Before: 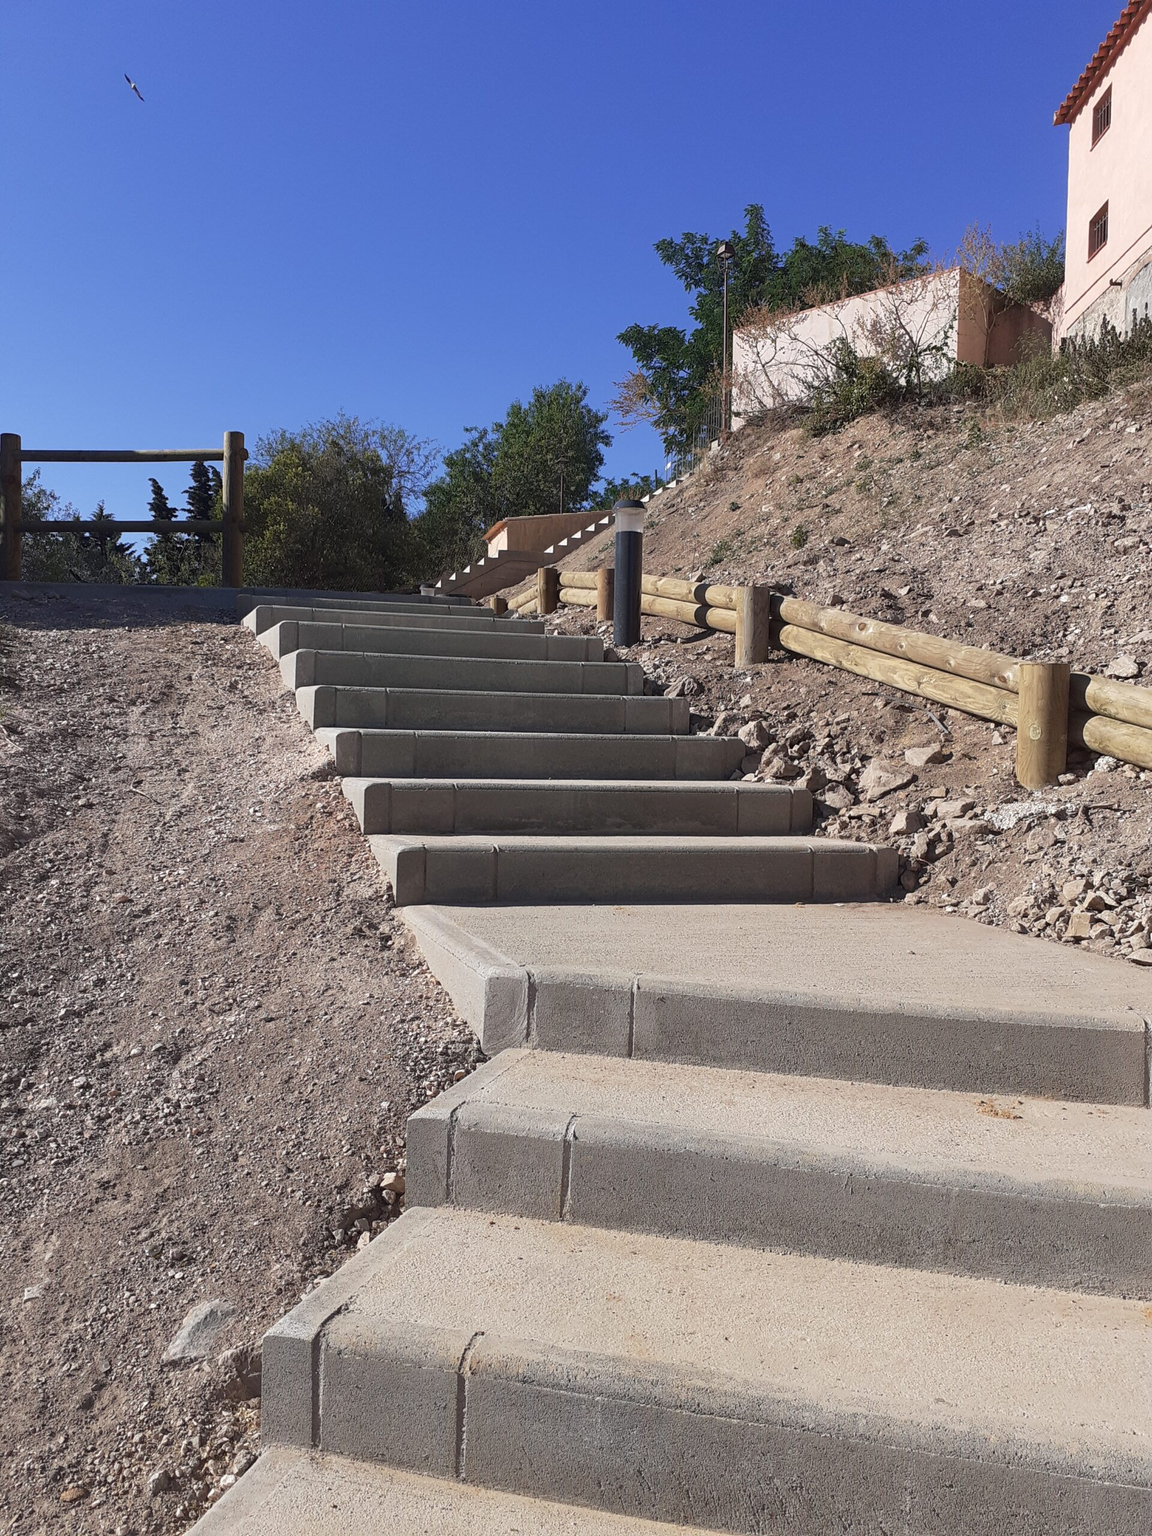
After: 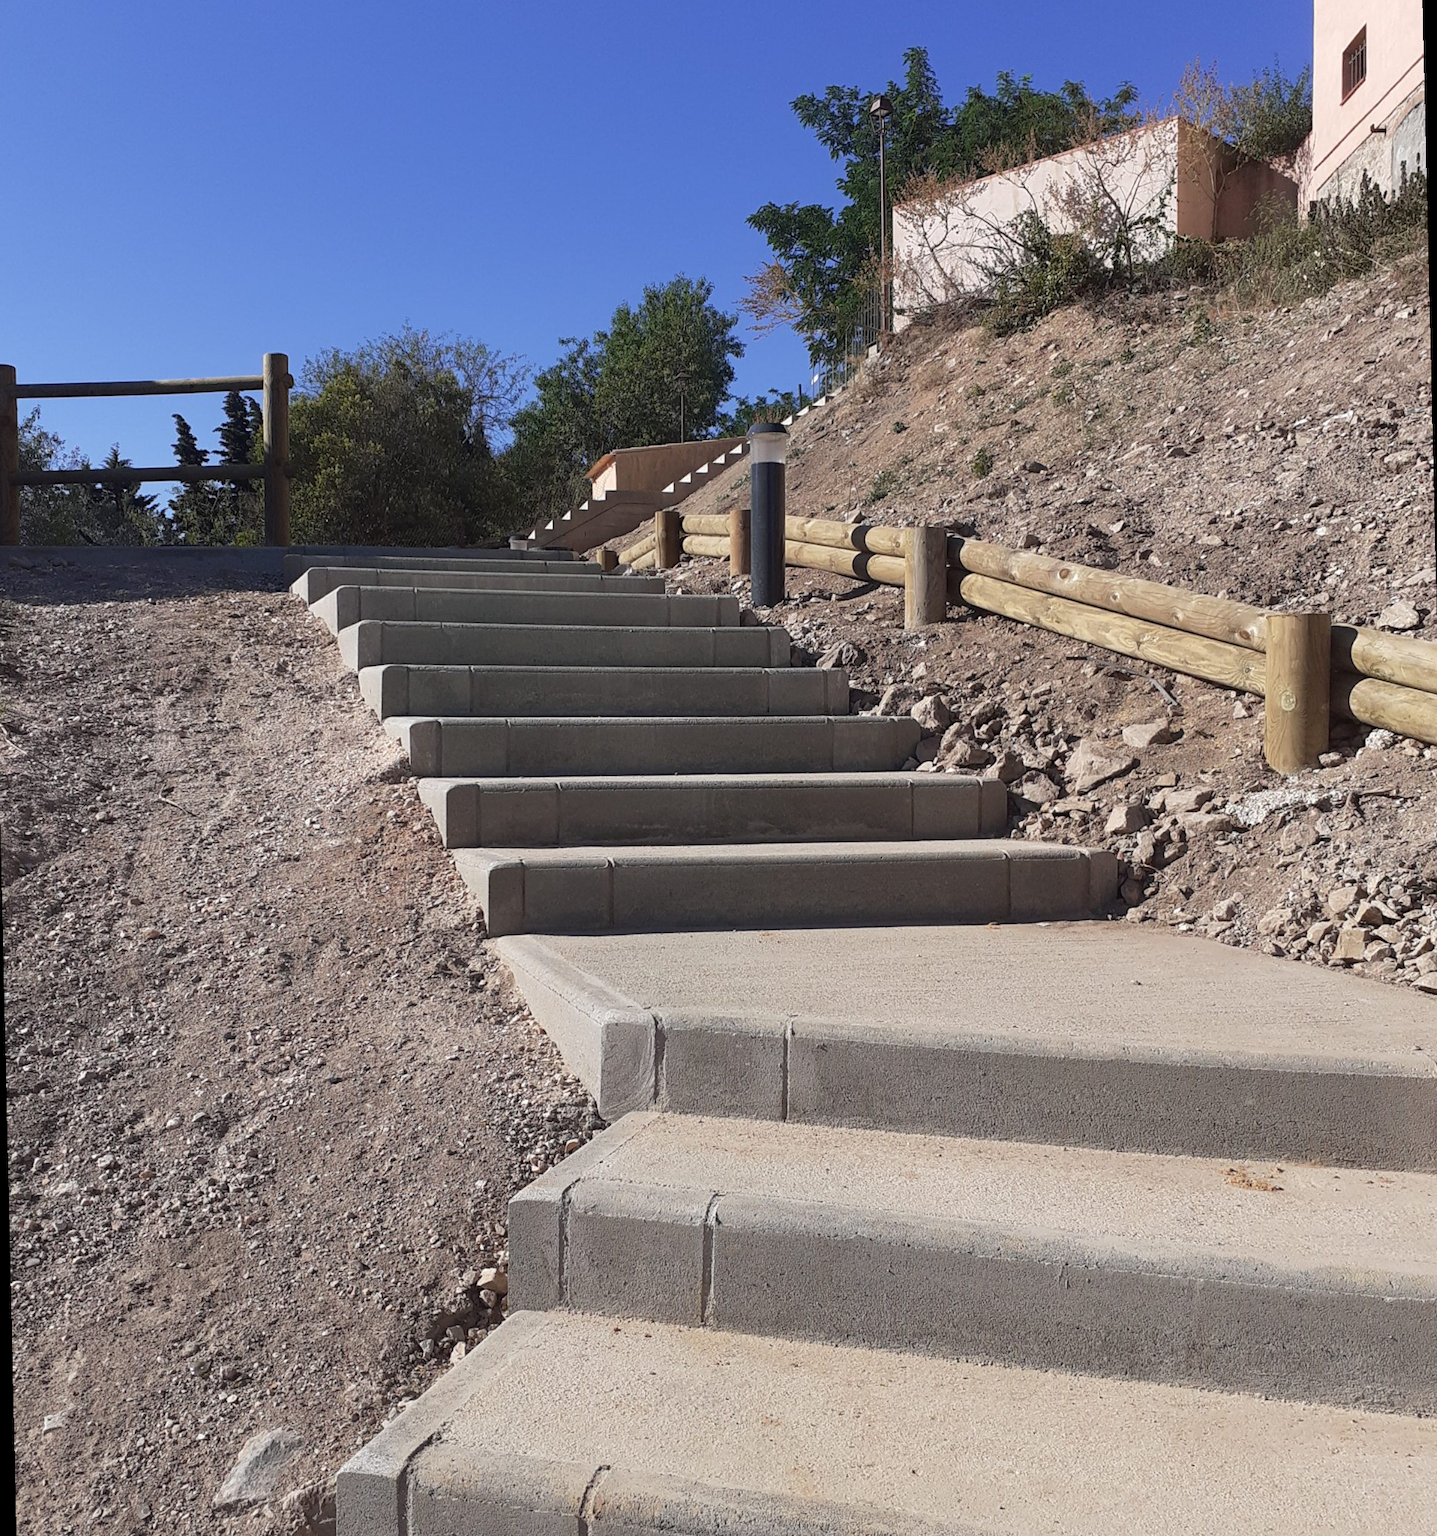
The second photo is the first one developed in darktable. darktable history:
crop: top 7.625%, bottom 8.027%
rotate and perspective: rotation -1.32°, lens shift (horizontal) -0.031, crop left 0.015, crop right 0.985, crop top 0.047, crop bottom 0.982
